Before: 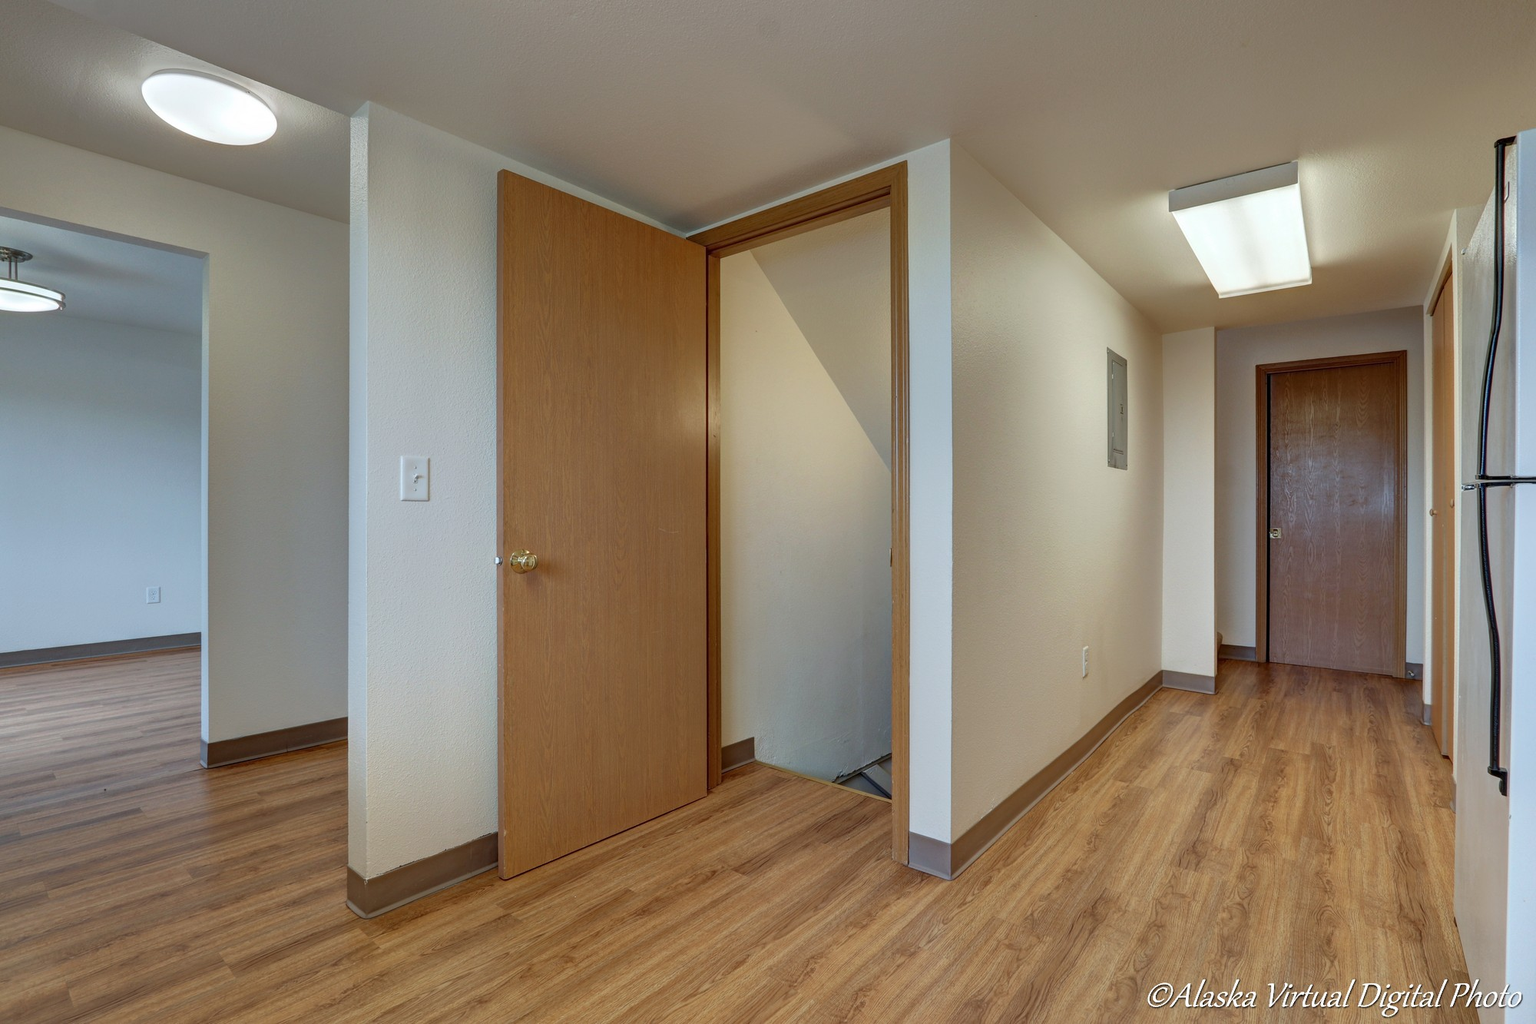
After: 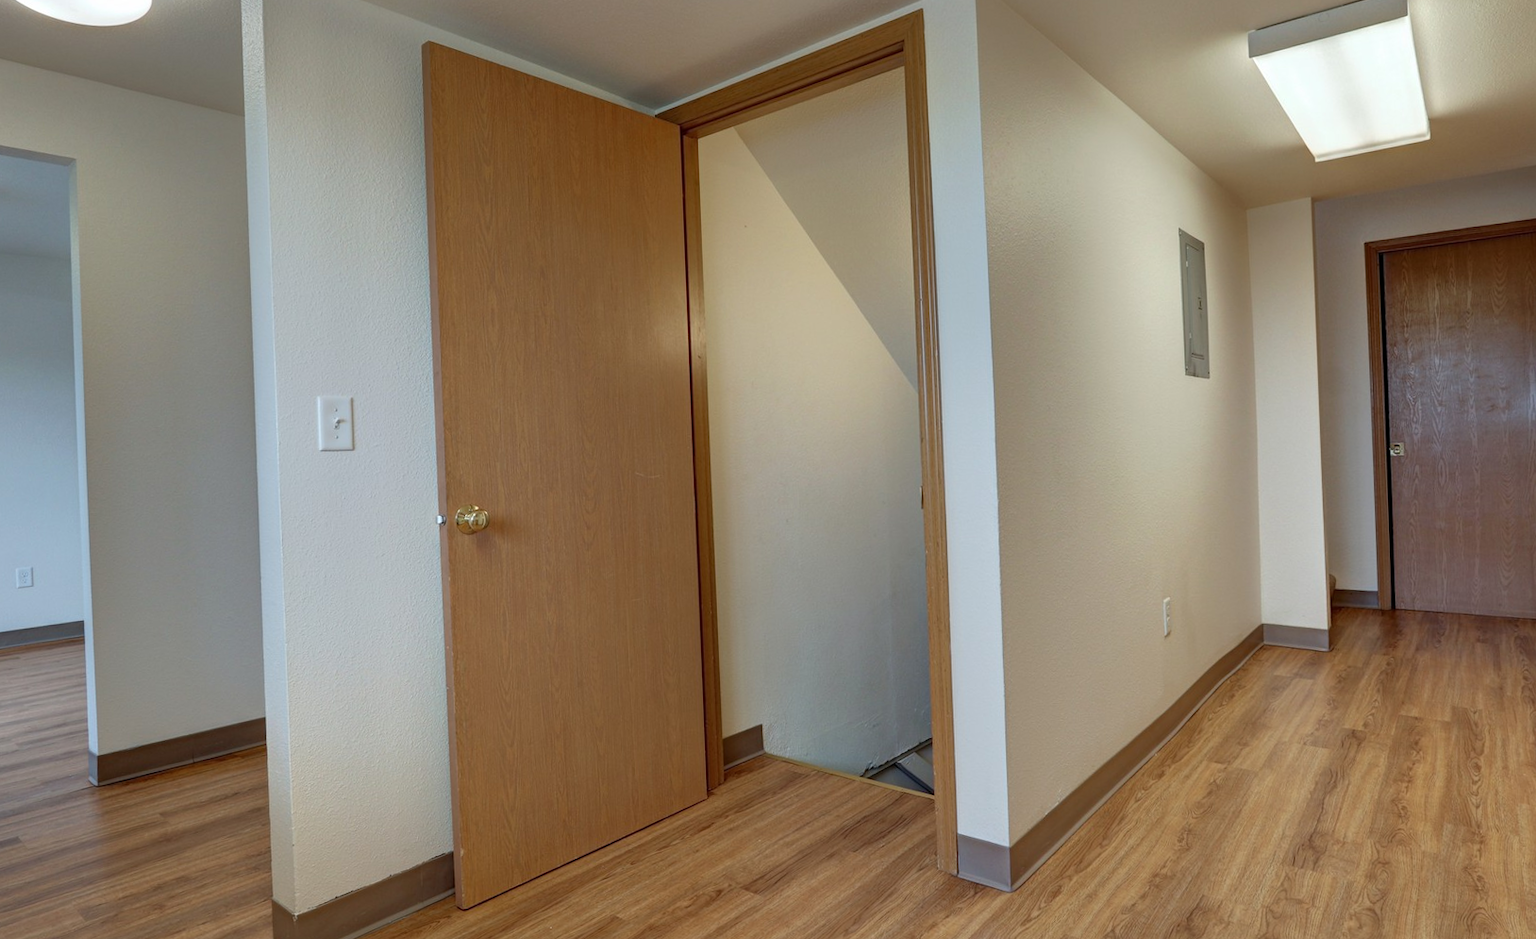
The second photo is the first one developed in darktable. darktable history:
tone equalizer: on, module defaults
crop: left 9.712%, top 16.928%, right 10.845%, bottom 12.332%
rotate and perspective: rotation -2.22°, lens shift (horizontal) -0.022, automatic cropping off
